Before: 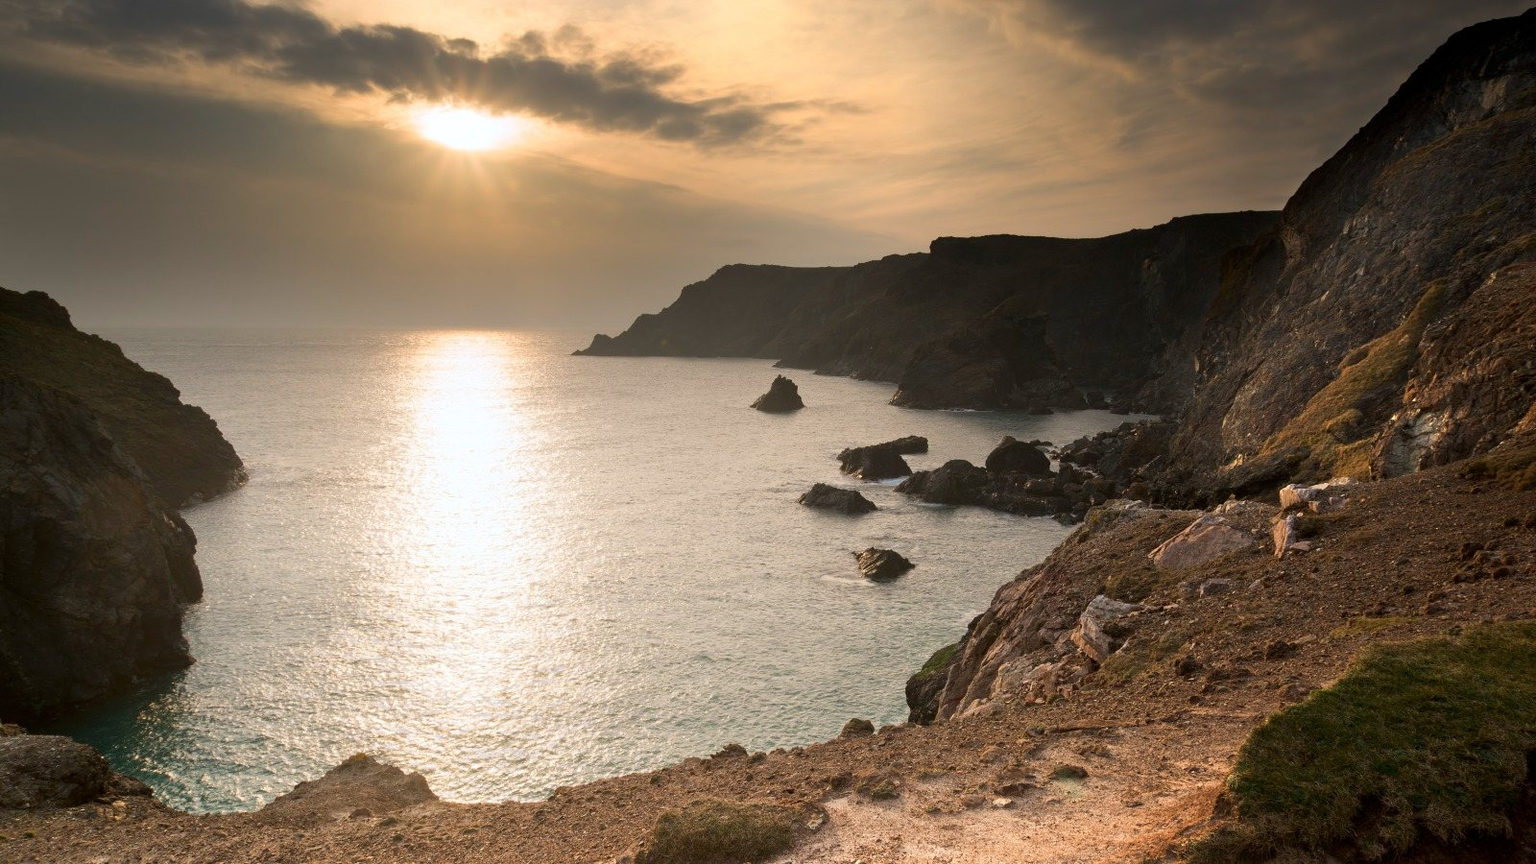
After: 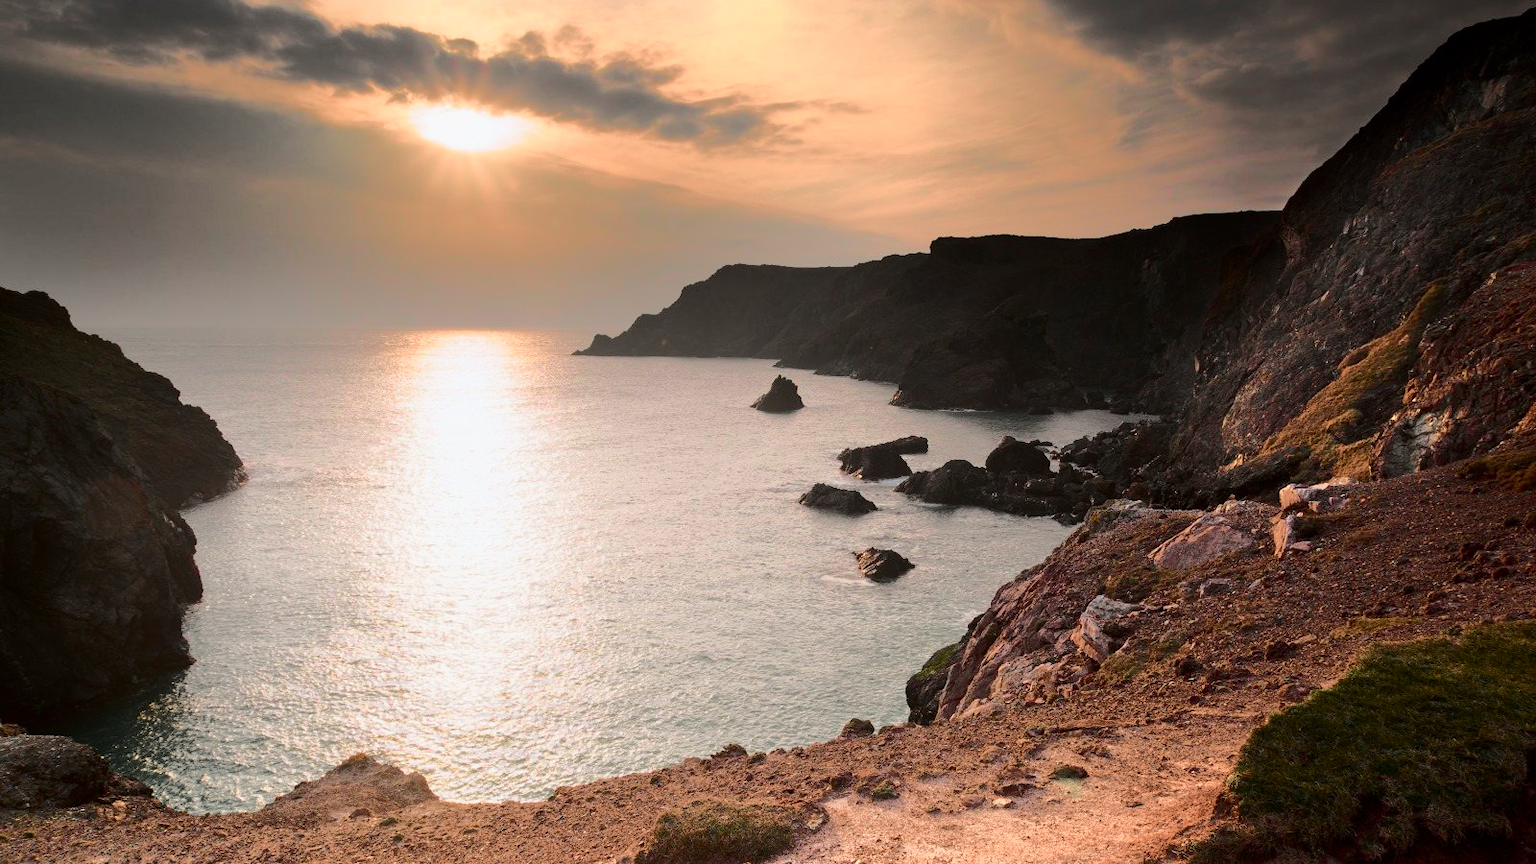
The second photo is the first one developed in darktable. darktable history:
tone curve: curves: ch0 [(0, 0) (0.104, 0.061) (0.239, 0.201) (0.327, 0.317) (0.401, 0.443) (0.489, 0.566) (0.65, 0.68) (0.832, 0.858) (1, 0.977)]; ch1 [(0, 0) (0.161, 0.092) (0.35, 0.33) (0.379, 0.401) (0.447, 0.476) (0.495, 0.499) (0.515, 0.518) (0.534, 0.557) (0.602, 0.625) (0.712, 0.706) (1, 1)]; ch2 [(0, 0) (0.359, 0.372) (0.437, 0.437) (0.502, 0.501) (0.55, 0.534) (0.592, 0.601) (0.647, 0.64) (1, 1)], color space Lab, independent channels, preserve colors none
